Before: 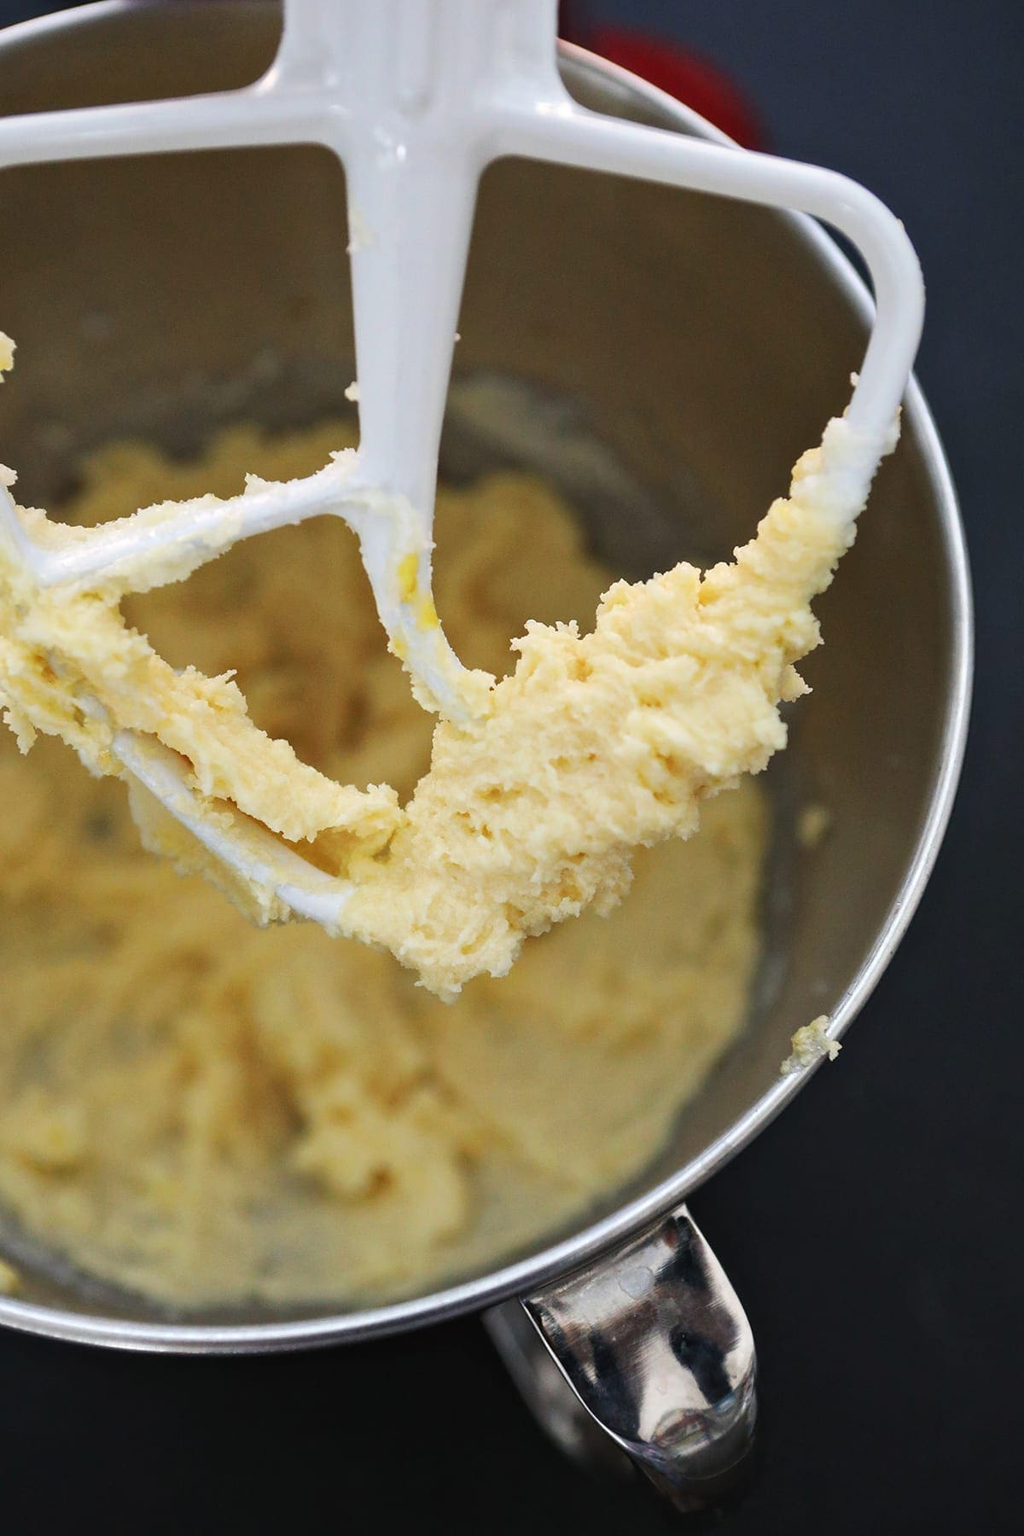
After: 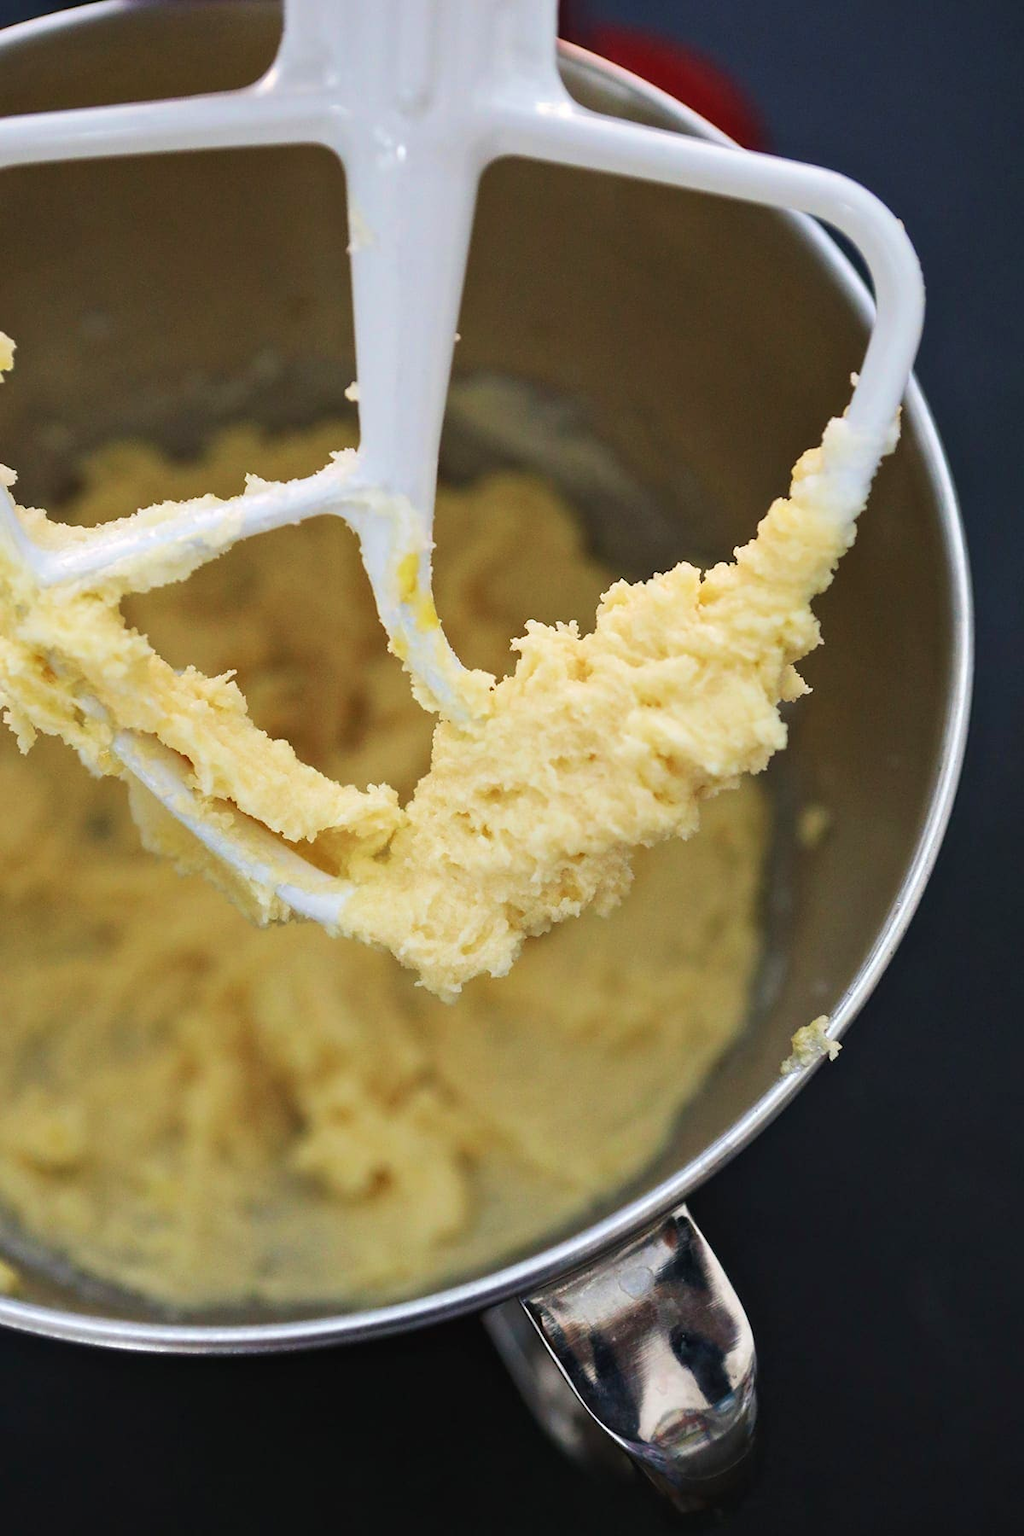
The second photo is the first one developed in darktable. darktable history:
exposure: exposure 0 EV, compensate highlight preservation false
velvia: on, module defaults
